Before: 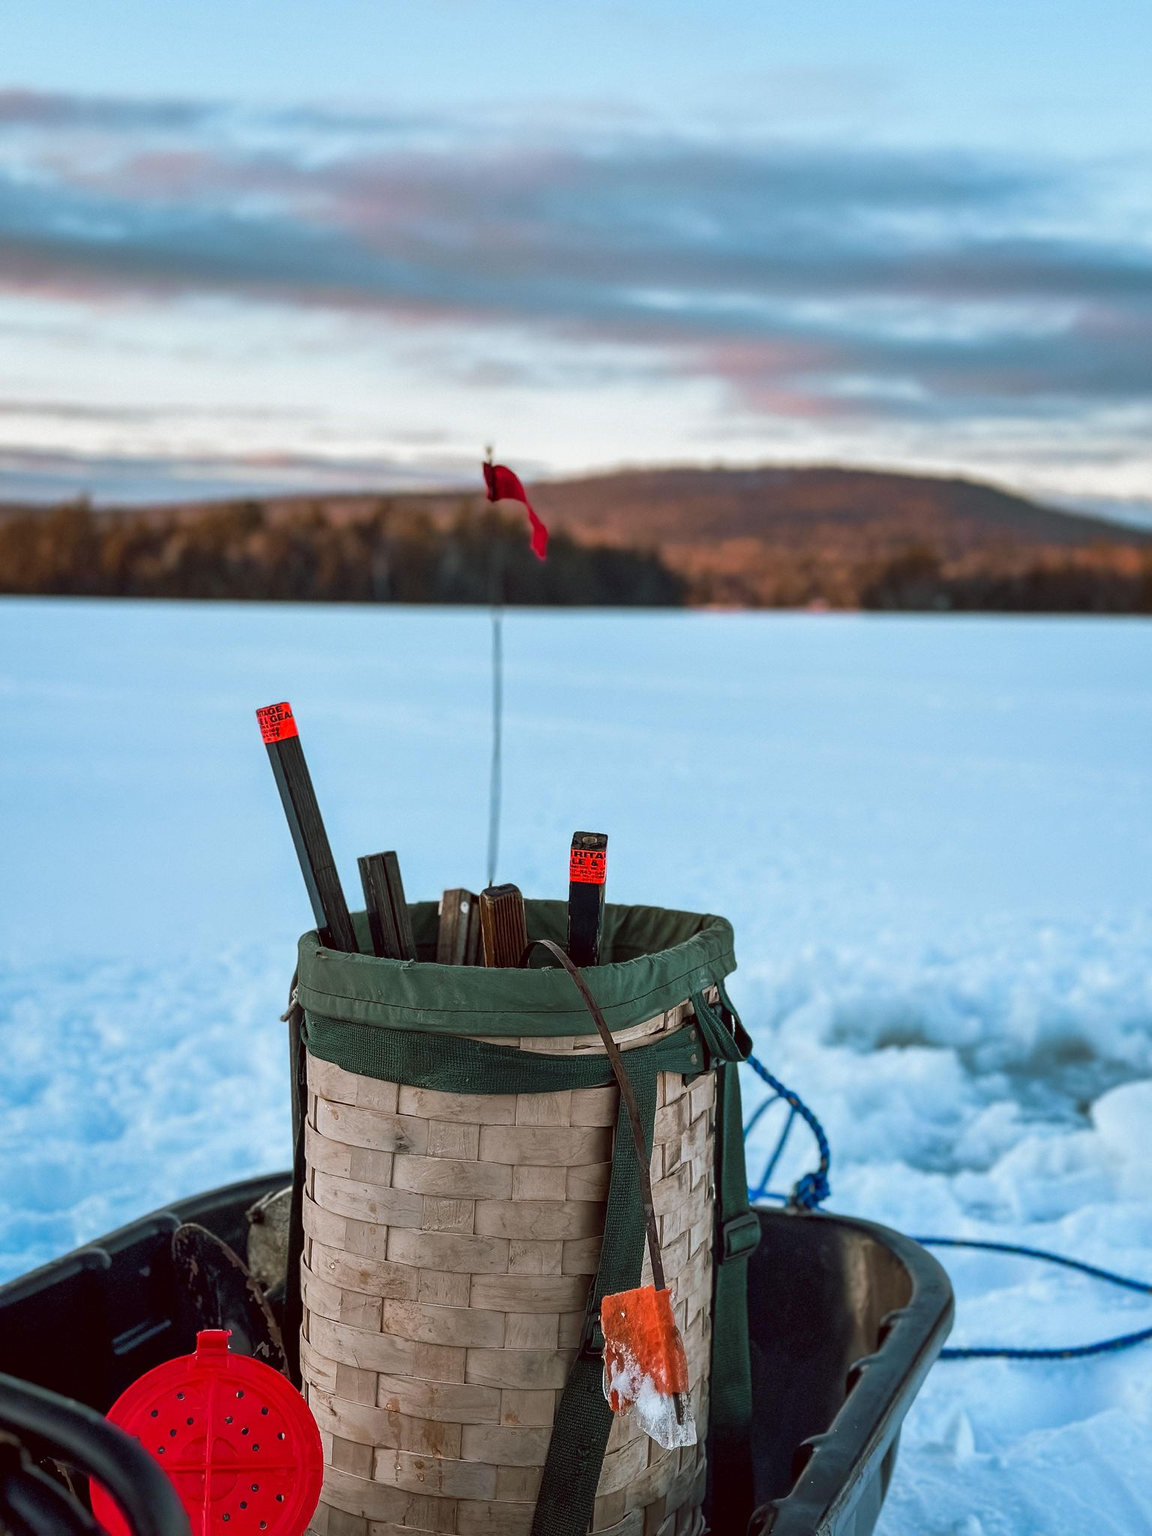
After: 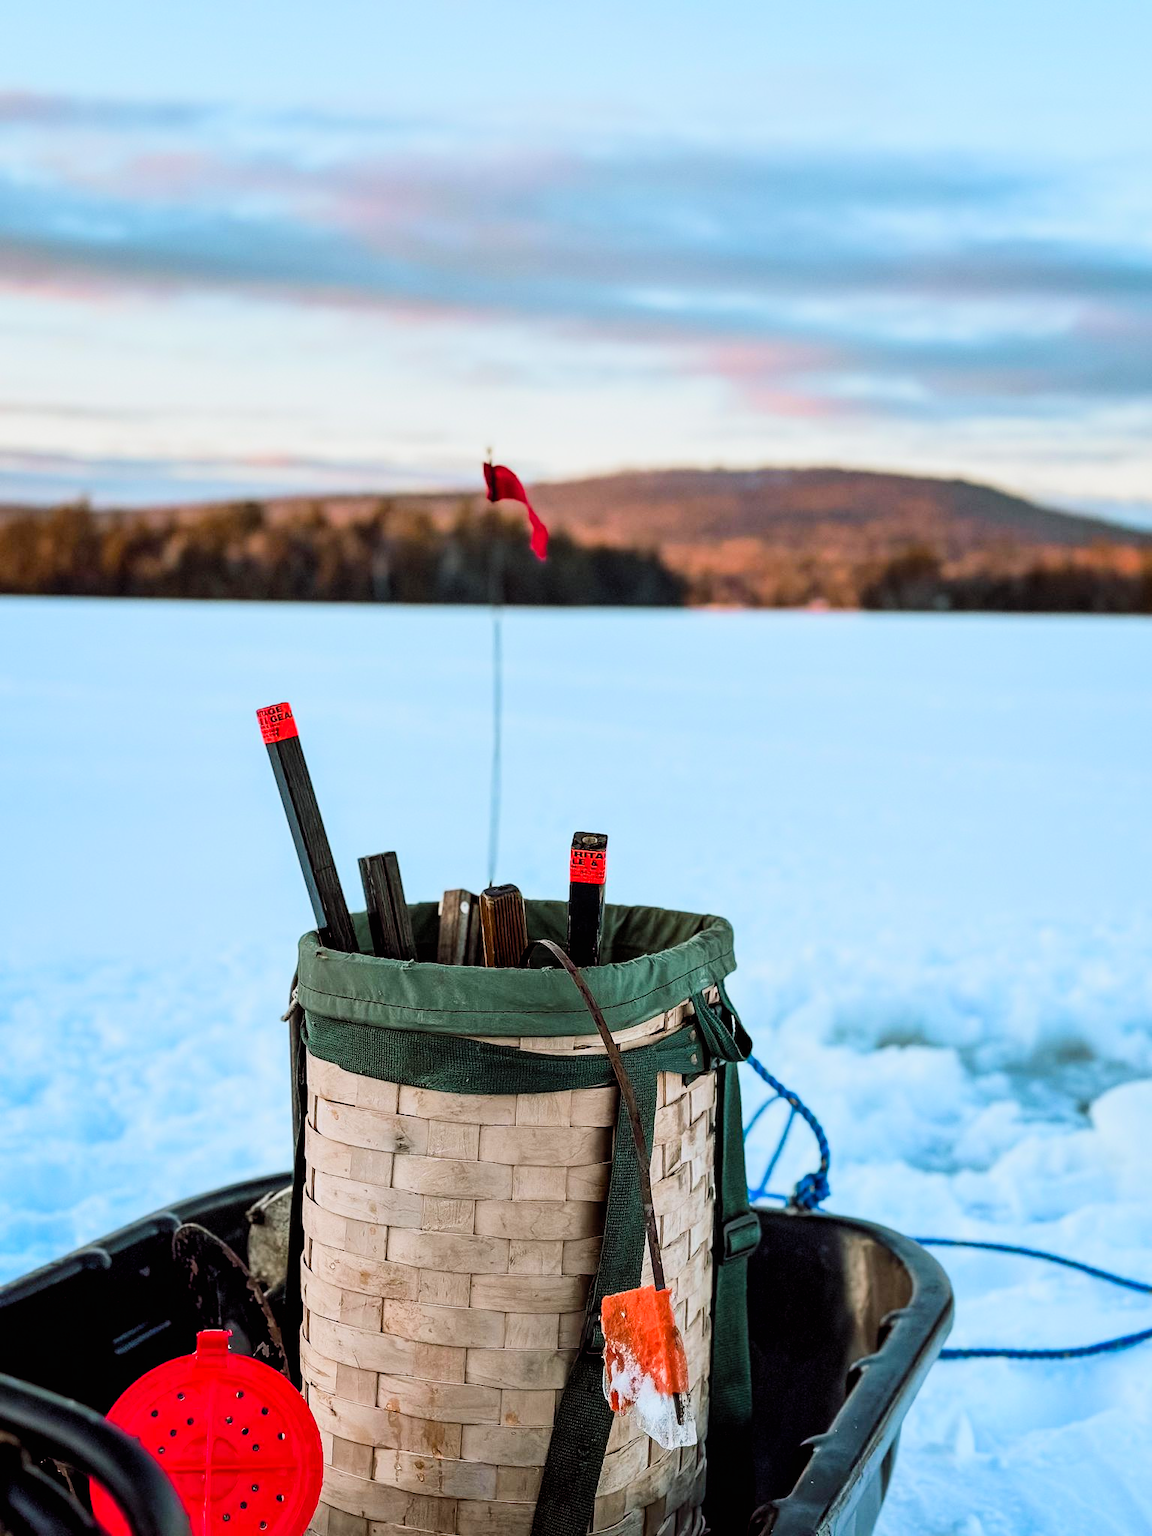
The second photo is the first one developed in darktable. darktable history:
contrast brightness saturation: contrast 0.2, brightness 0.16, saturation 0.22
color balance rgb: perceptual saturation grading › global saturation 3.7%, global vibrance 5.56%, contrast 3.24%
filmic rgb: black relative exposure -7.65 EV, white relative exposure 4.56 EV, hardness 3.61
exposure: black level correction 0.005, exposure 0.417 EV, compensate highlight preservation false
